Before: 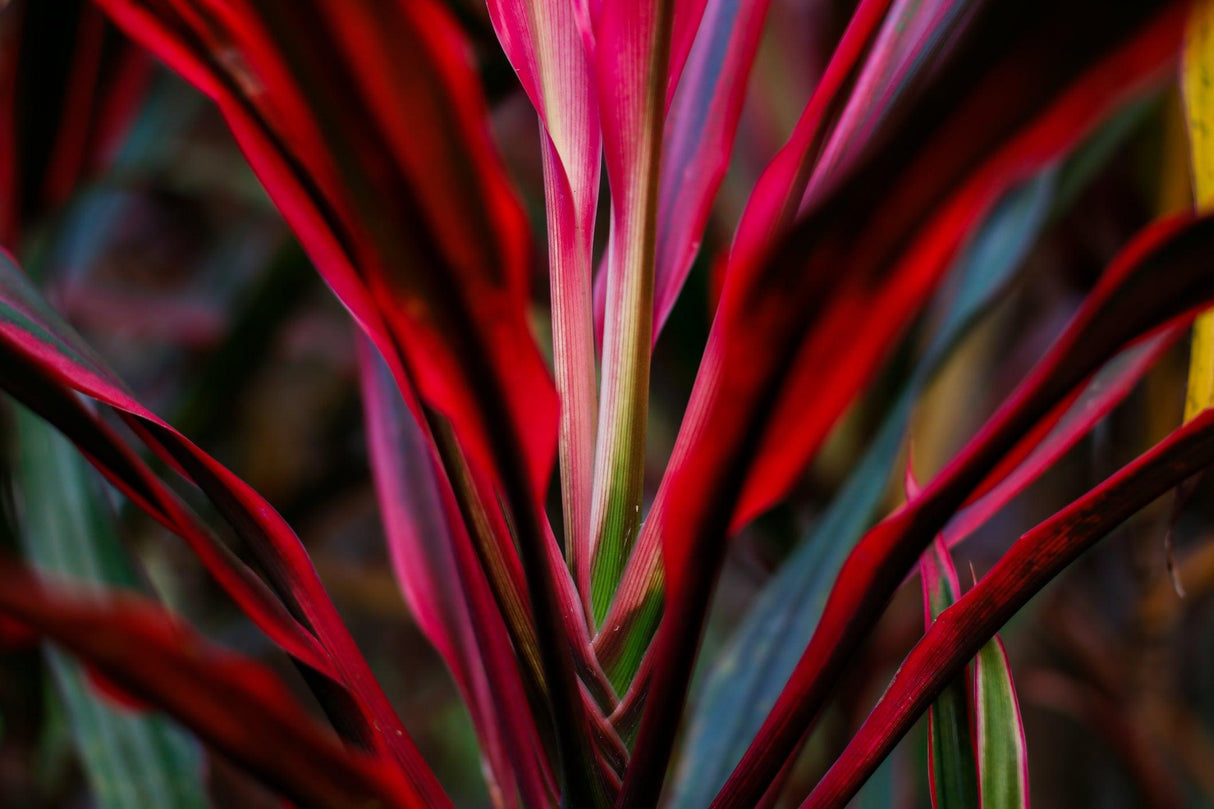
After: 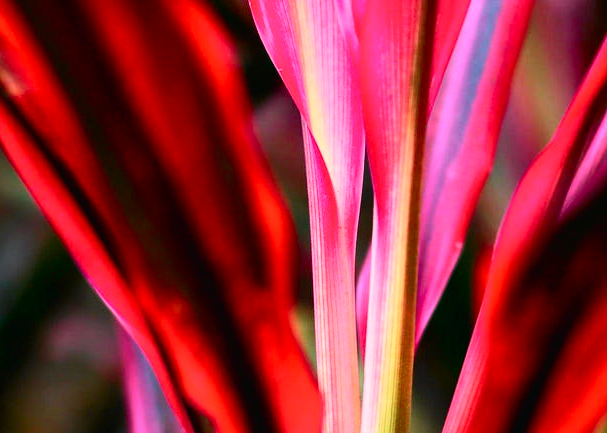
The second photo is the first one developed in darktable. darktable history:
exposure: black level correction 0, exposure 0.7 EV, compensate exposure bias true, compensate highlight preservation false
tone curve: curves: ch0 [(0, 0.015) (0.037, 0.022) (0.131, 0.116) (0.316, 0.345) (0.49, 0.615) (0.677, 0.82) (0.813, 0.891) (1, 0.955)]; ch1 [(0, 0) (0.366, 0.367) (0.475, 0.462) (0.494, 0.496) (0.504, 0.497) (0.554, 0.571) (0.618, 0.668) (1, 1)]; ch2 [(0, 0) (0.333, 0.346) (0.375, 0.375) (0.435, 0.424) (0.476, 0.492) (0.502, 0.499) (0.525, 0.522) (0.558, 0.575) (0.614, 0.656) (1, 1)], color space Lab, independent channels, preserve colors none
crop: left 19.556%, right 30.401%, bottom 46.458%
